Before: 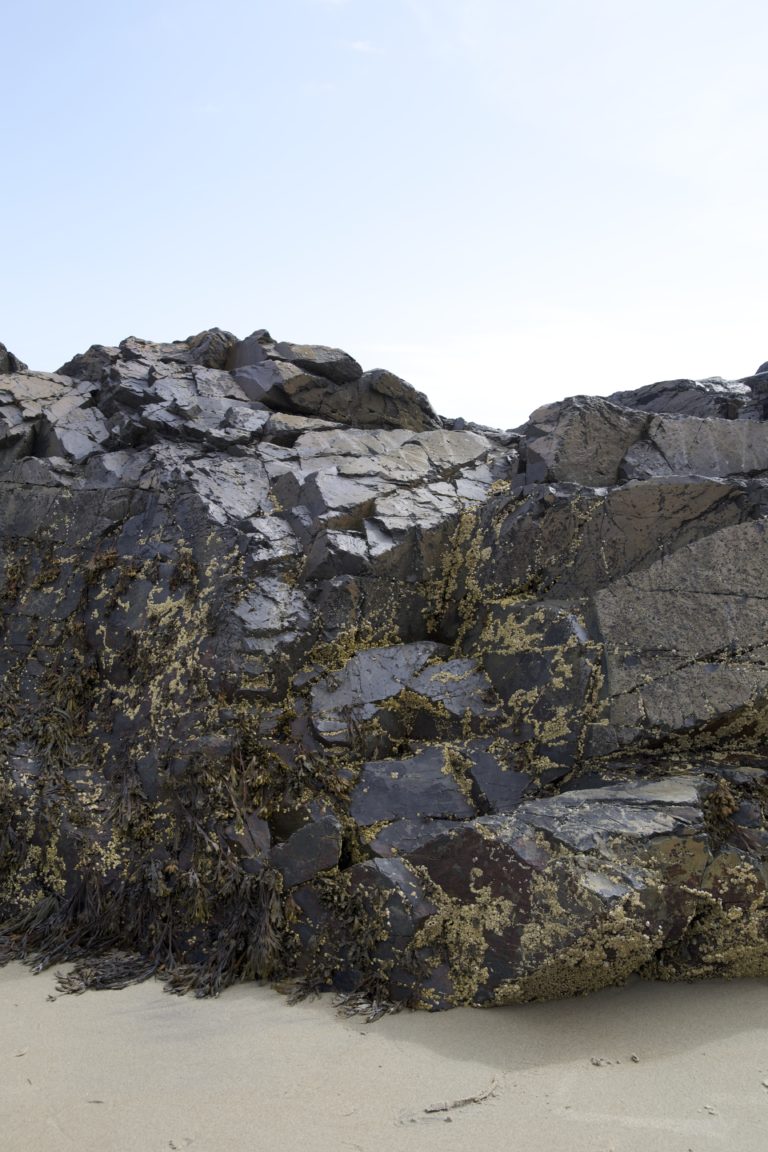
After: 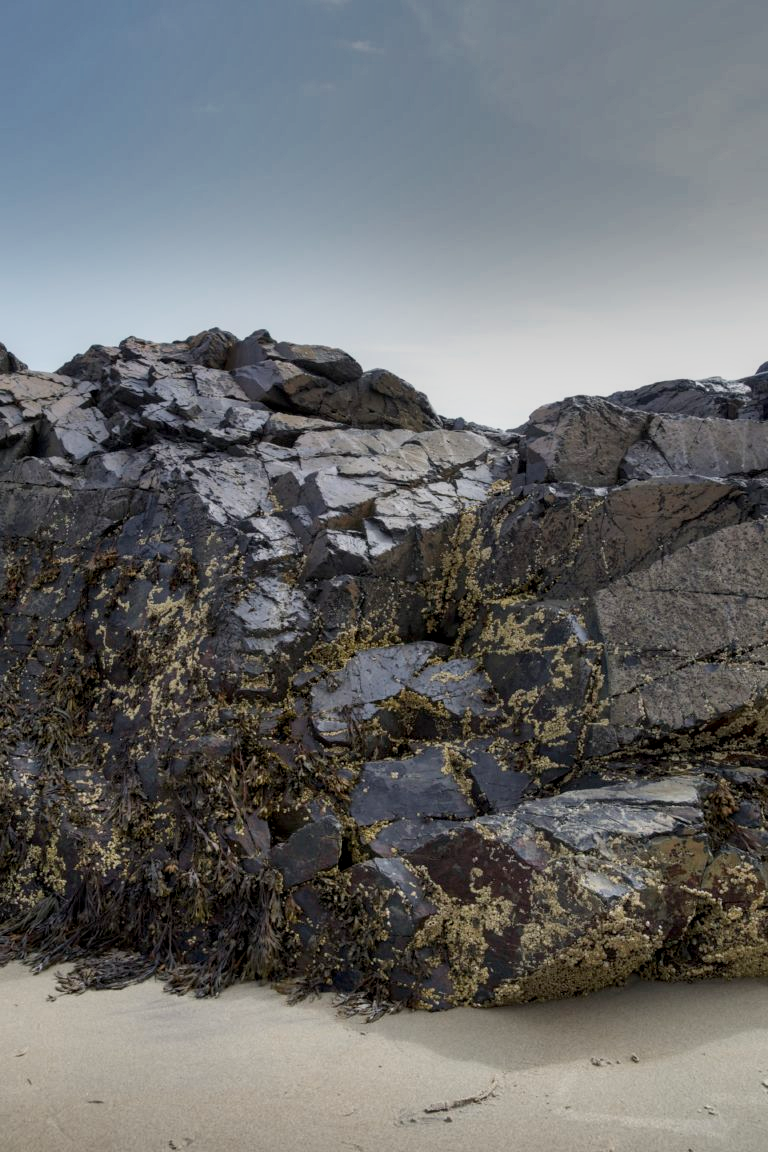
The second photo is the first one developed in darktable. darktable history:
shadows and highlights: shadows 20.91, highlights -82.73, soften with gaussian
local contrast: on, module defaults
graduated density: on, module defaults
